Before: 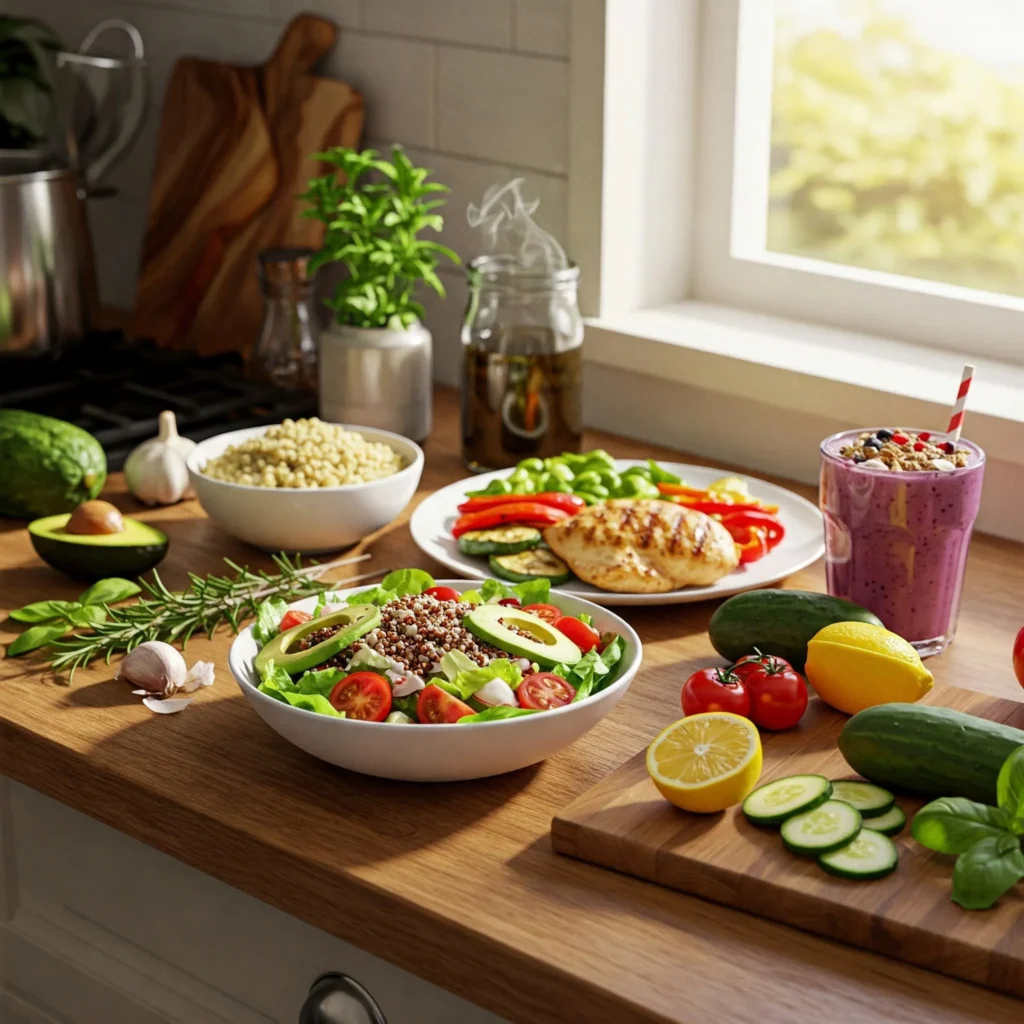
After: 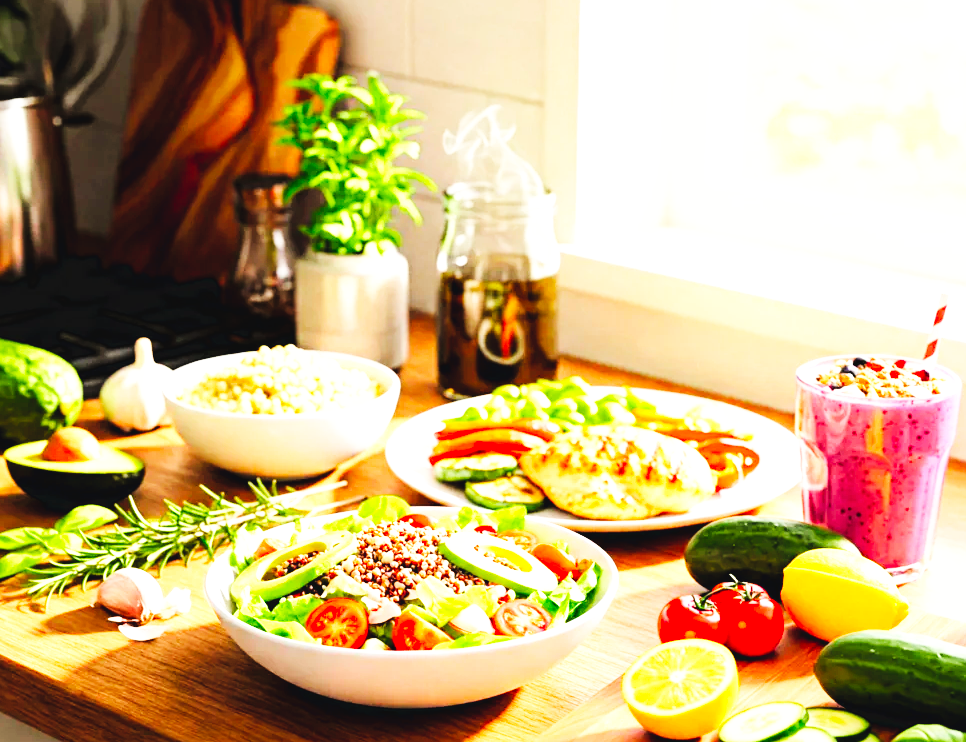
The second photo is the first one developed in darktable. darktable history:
base curve: curves: ch0 [(0, 0.003) (0.001, 0.002) (0.006, 0.004) (0.02, 0.022) (0.048, 0.086) (0.094, 0.234) (0.162, 0.431) (0.258, 0.629) (0.385, 0.8) (0.548, 0.918) (0.751, 0.988) (1, 1)], preserve colors none
contrast brightness saturation: contrast 0.067, brightness 0.173, saturation 0.398
crop: left 2.353%, top 7.18%, right 3.228%, bottom 20.352%
tone equalizer: -8 EV -1.06 EV, -7 EV -1.01 EV, -6 EV -0.863 EV, -5 EV -0.604 EV, -3 EV 0.57 EV, -2 EV 0.838 EV, -1 EV 0.988 EV, +0 EV 1.07 EV
